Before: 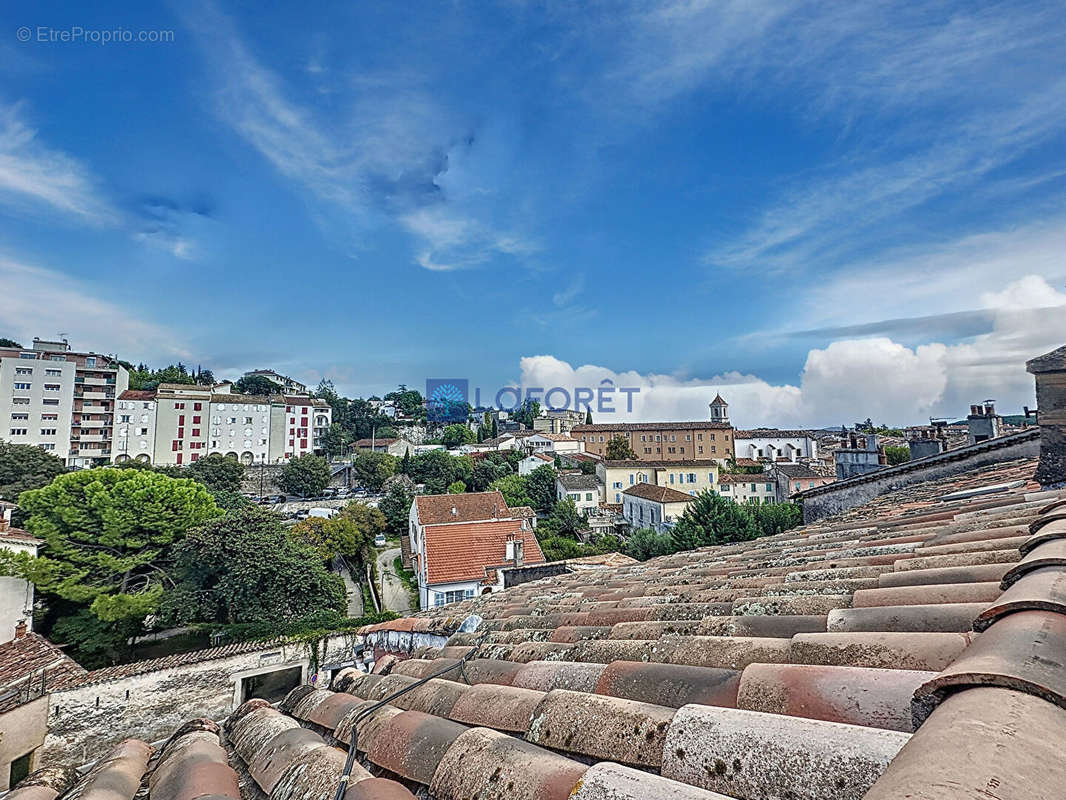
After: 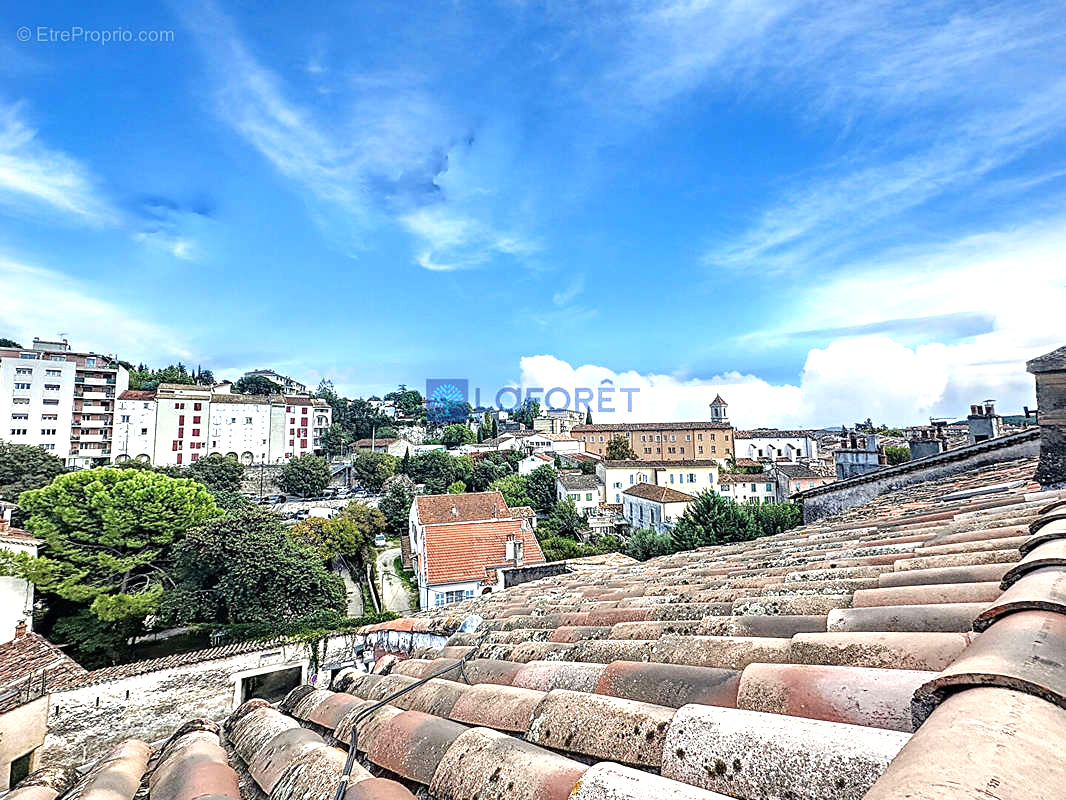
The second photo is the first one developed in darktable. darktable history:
tone equalizer: -8 EV -1.11 EV, -7 EV -0.98 EV, -6 EV -0.869 EV, -5 EV -0.54 EV, -3 EV 0.61 EV, -2 EV 0.848 EV, -1 EV 1.01 EV, +0 EV 1.06 EV, mask exposure compensation -0.508 EV
